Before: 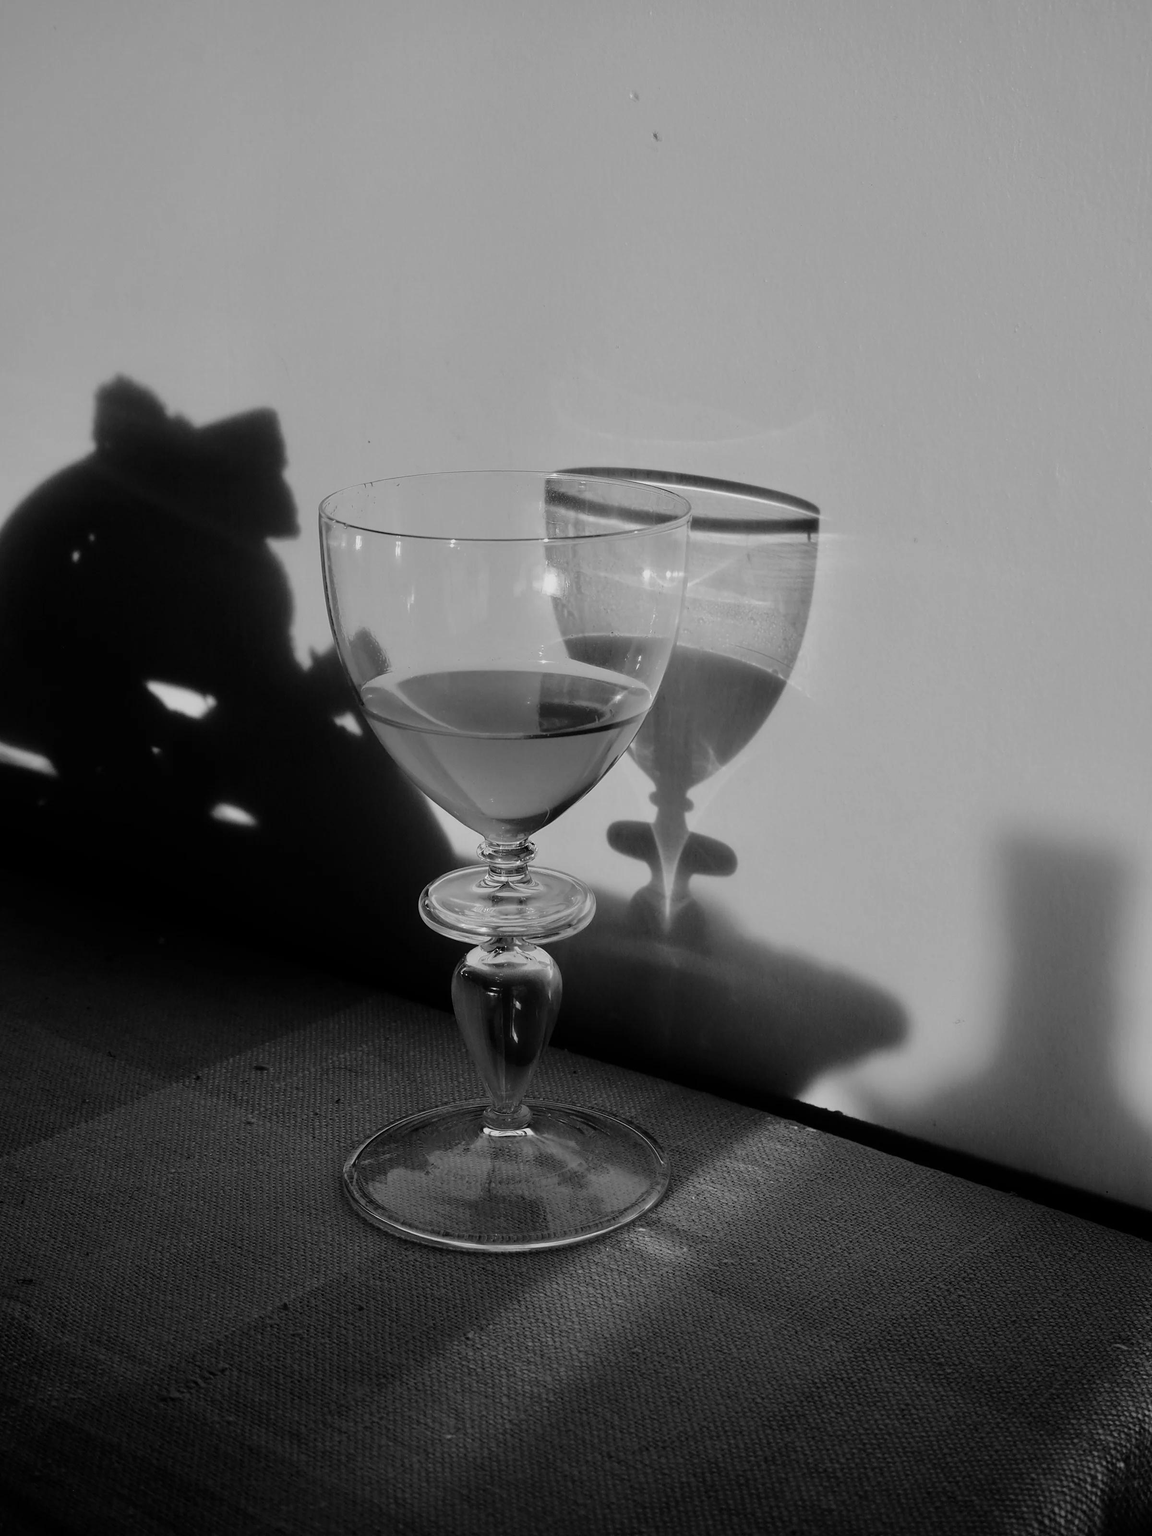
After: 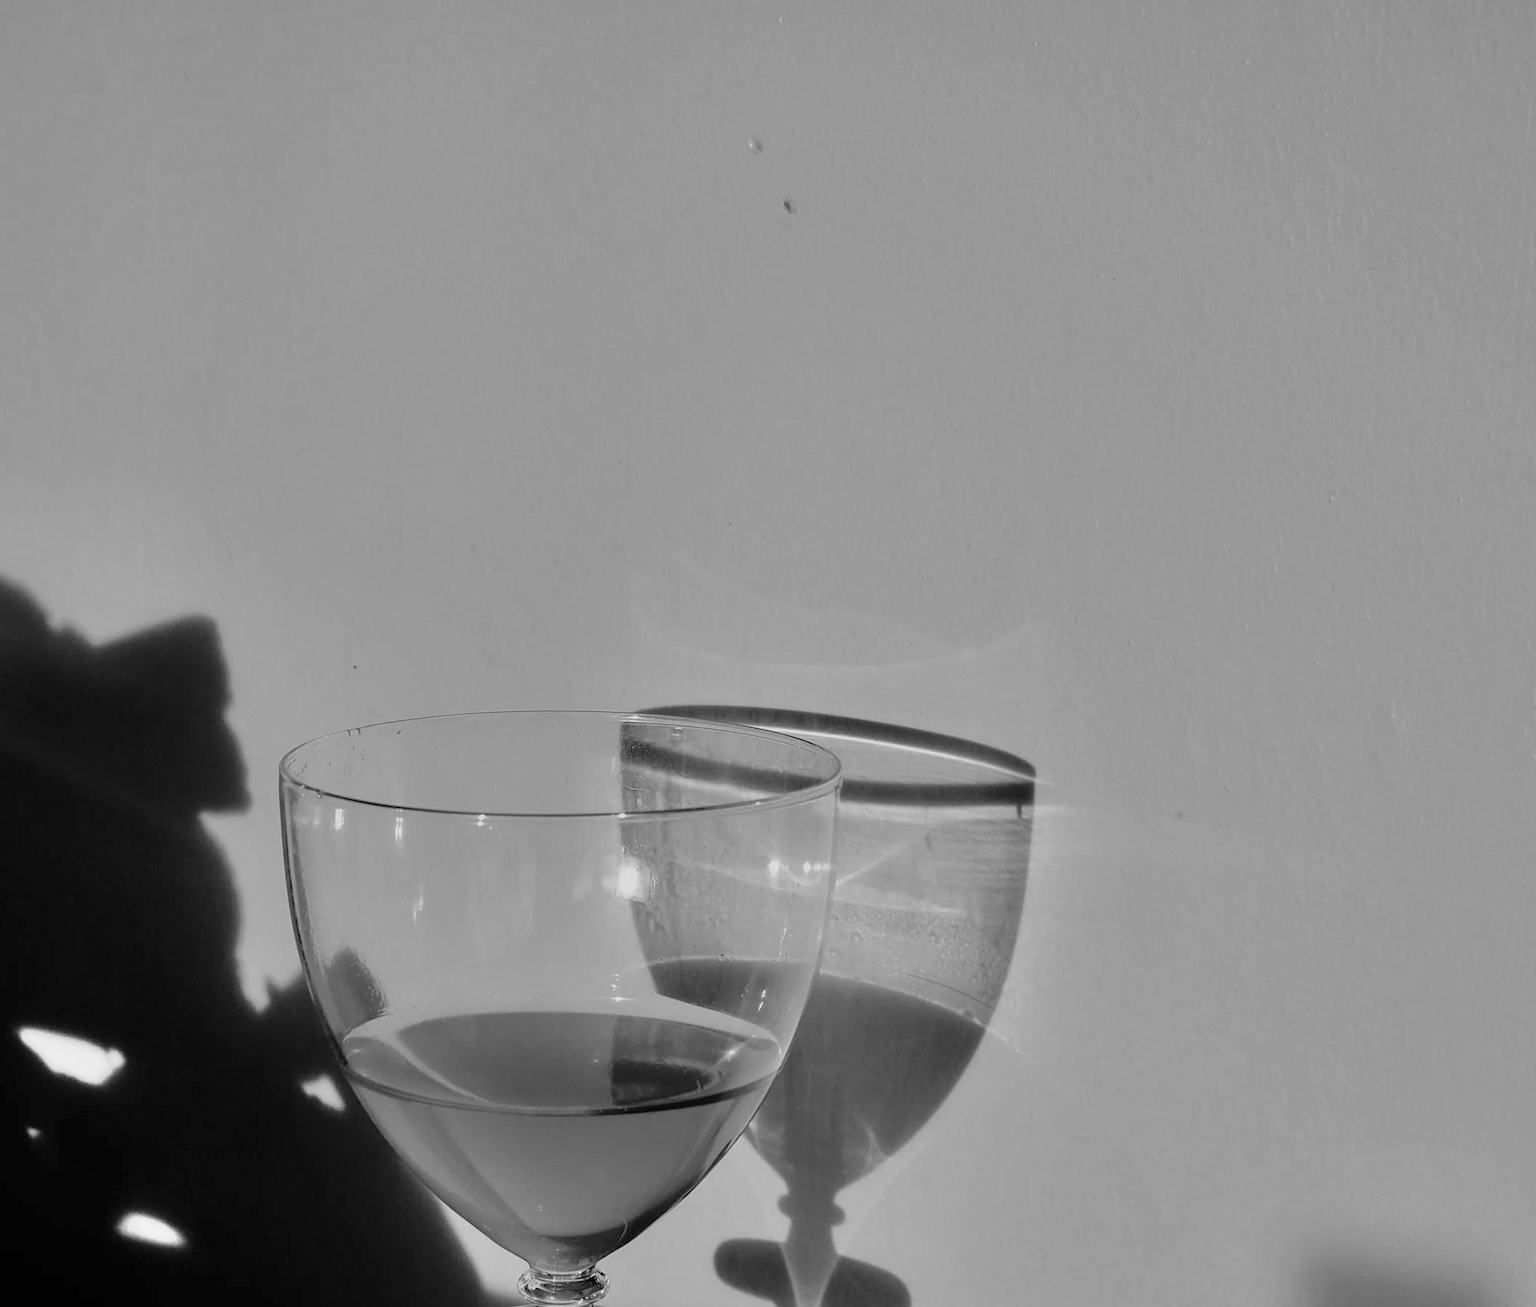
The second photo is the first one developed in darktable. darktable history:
crop and rotate: left 11.63%, bottom 43.579%
shadows and highlights: soften with gaussian
